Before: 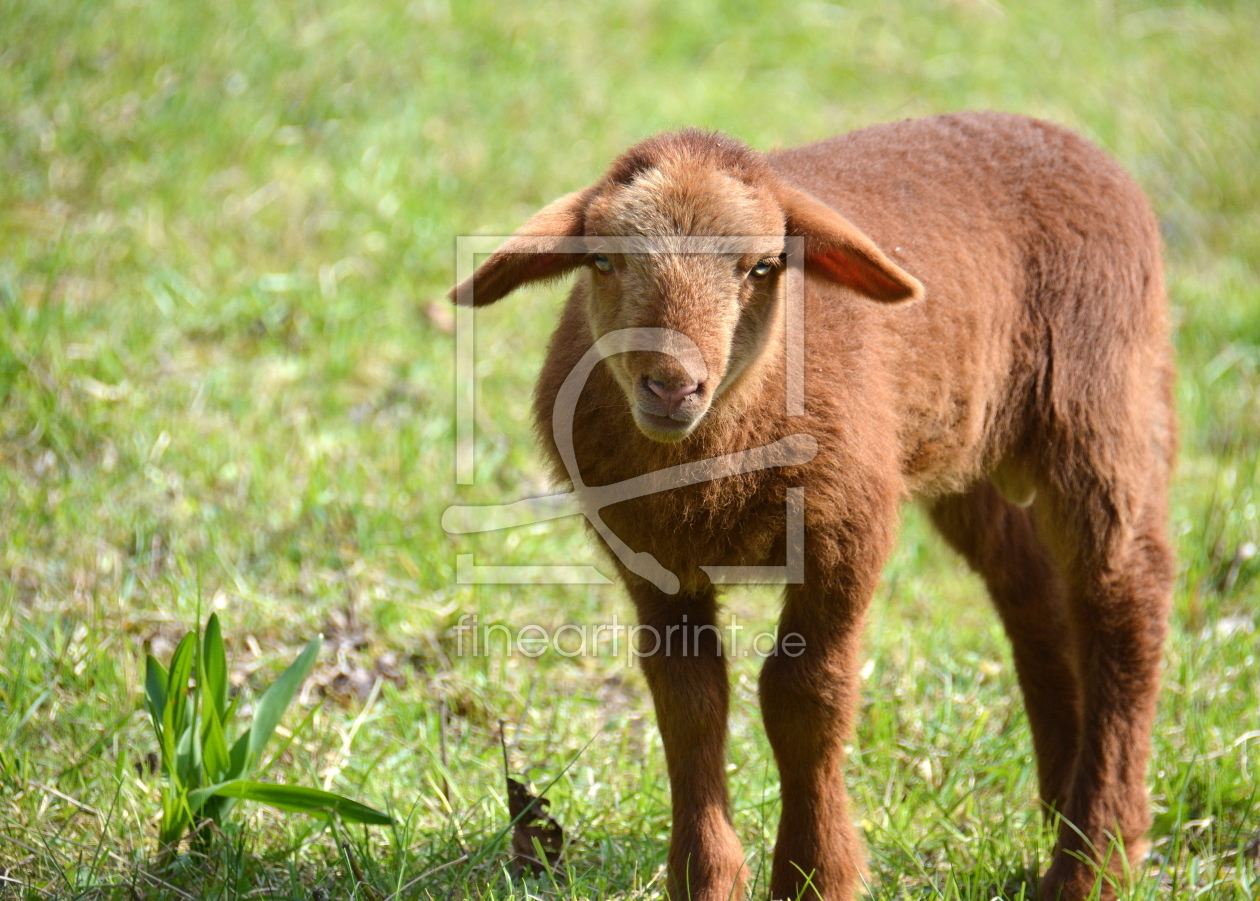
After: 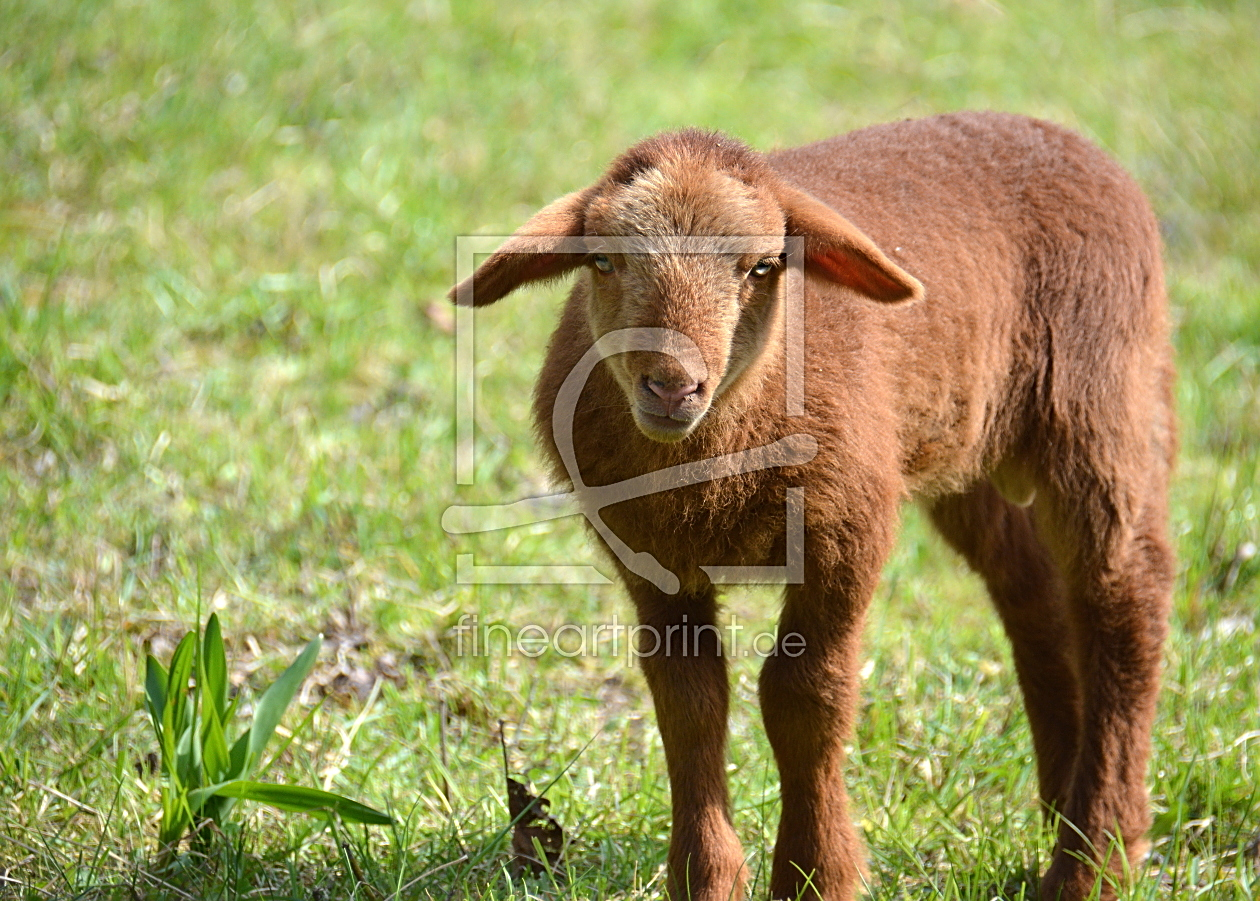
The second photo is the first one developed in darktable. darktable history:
sharpen: on, module defaults
base curve: curves: ch0 [(0, 0) (0.472, 0.455) (1, 1)], preserve colors none
